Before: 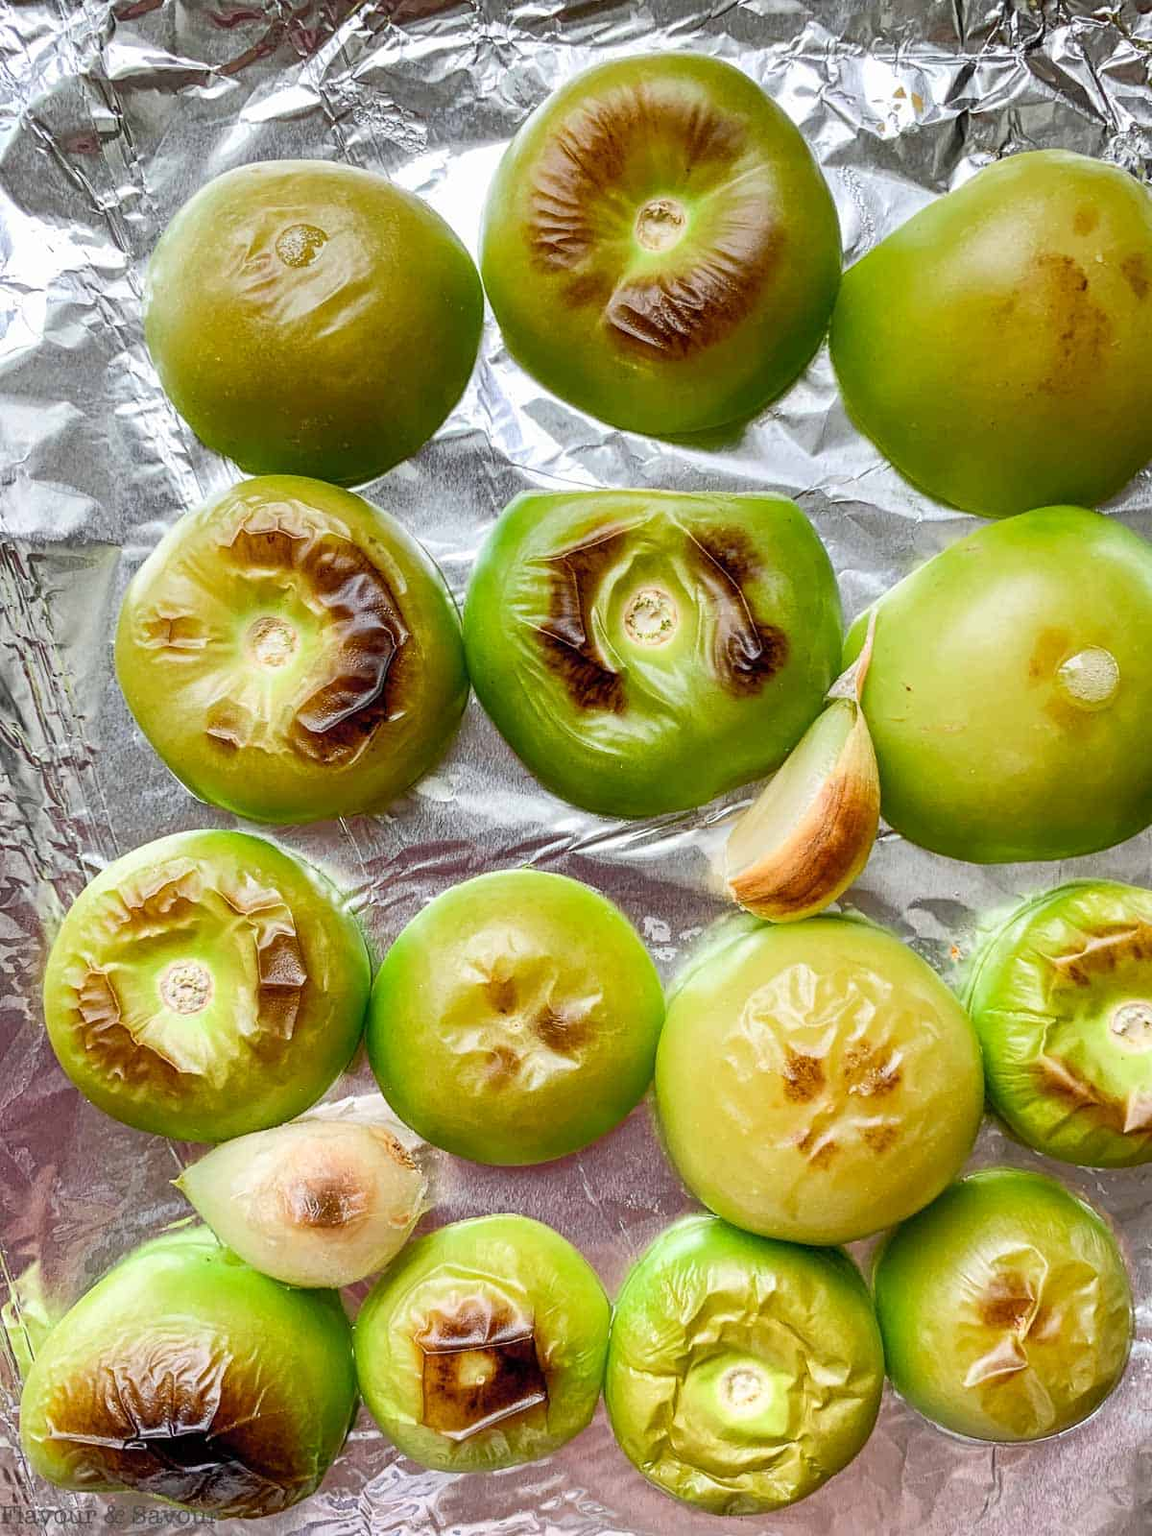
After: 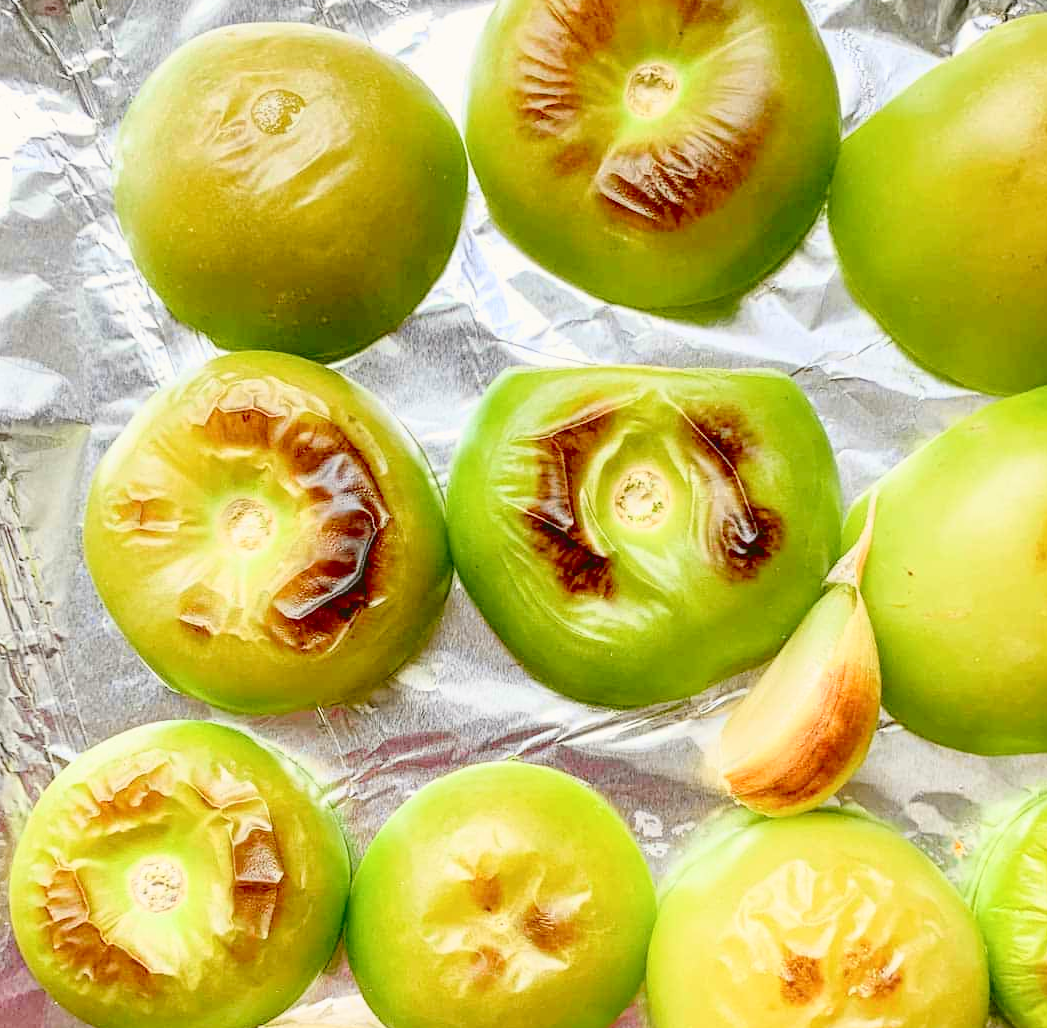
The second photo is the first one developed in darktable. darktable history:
crop: left 3.038%, top 9.007%, right 9.635%, bottom 26.732%
tone curve: curves: ch0 [(0, 0.021) (0.049, 0.044) (0.152, 0.14) (0.328, 0.377) (0.473, 0.543) (0.641, 0.705) (0.85, 0.894) (1, 0.969)]; ch1 [(0, 0) (0.302, 0.331) (0.433, 0.432) (0.472, 0.47) (0.502, 0.503) (0.527, 0.516) (0.564, 0.573) (0.614, 0.626) (0.677, 0.701) (0.859, 0.885) (1, 1)]; ch2 [(0, 0) (0.33, 0.301) (0.447, 0.44) (0.487, 0.496) (0.502, 0.516) (0.535, 0.563) (0.565, 0.597) (0.608, 0.641) (1, 1)], color space Lab, independent channels, preserve colors none
levels: levels [0, 0.43, 0.984]
contrast brightness saturation: saturation -0.046
